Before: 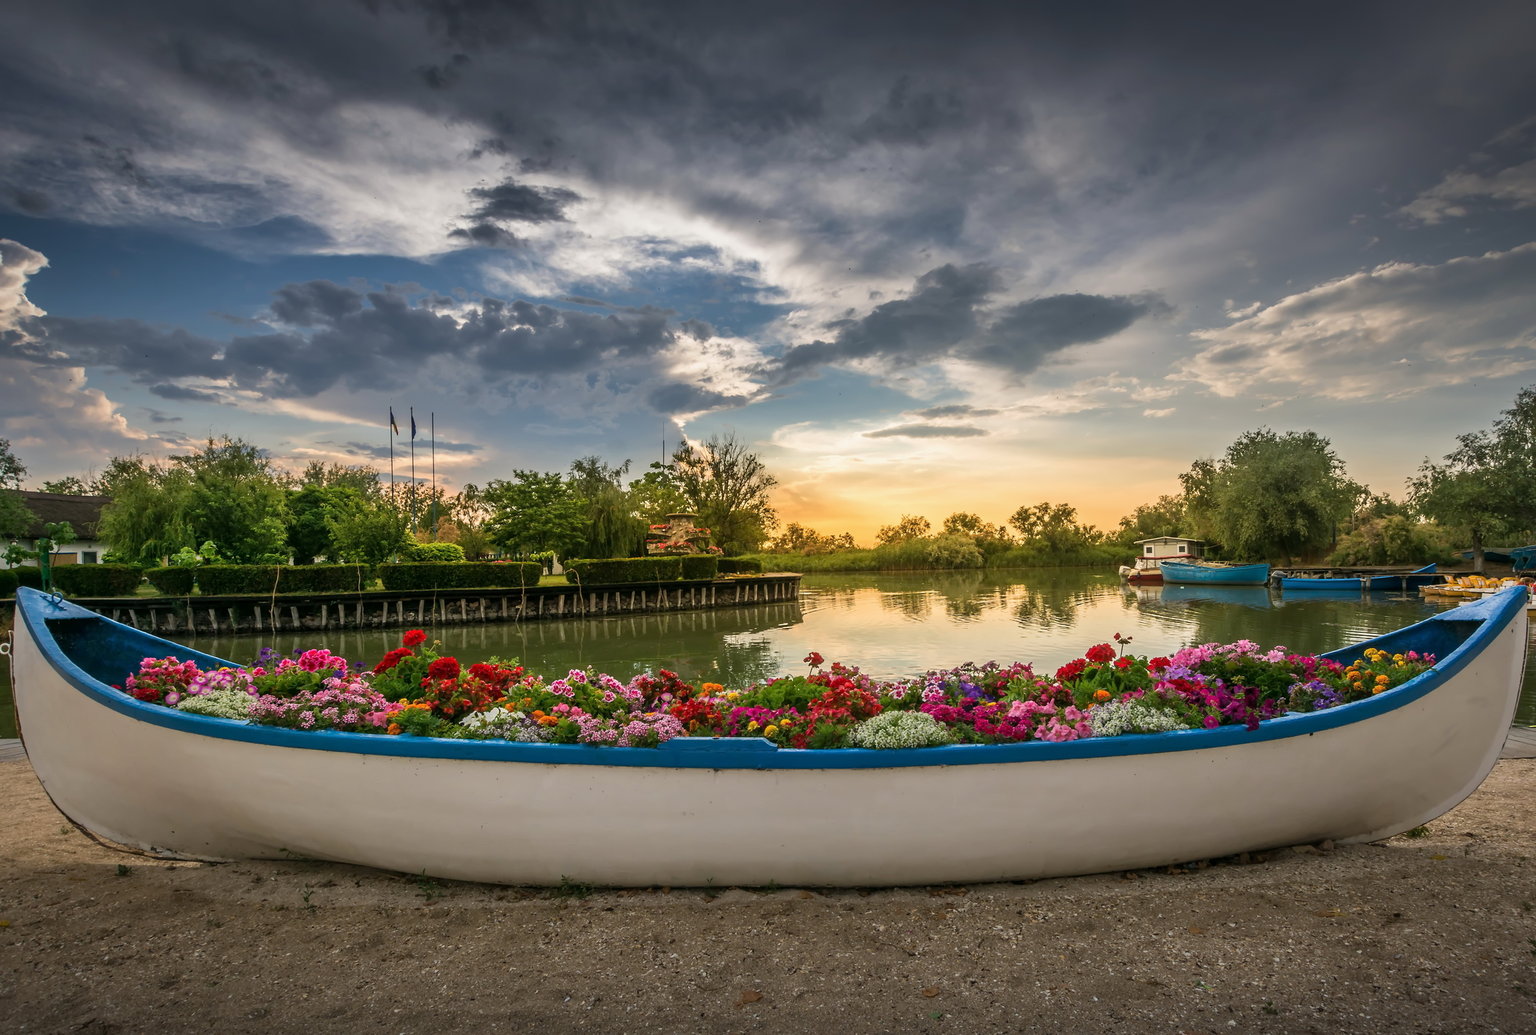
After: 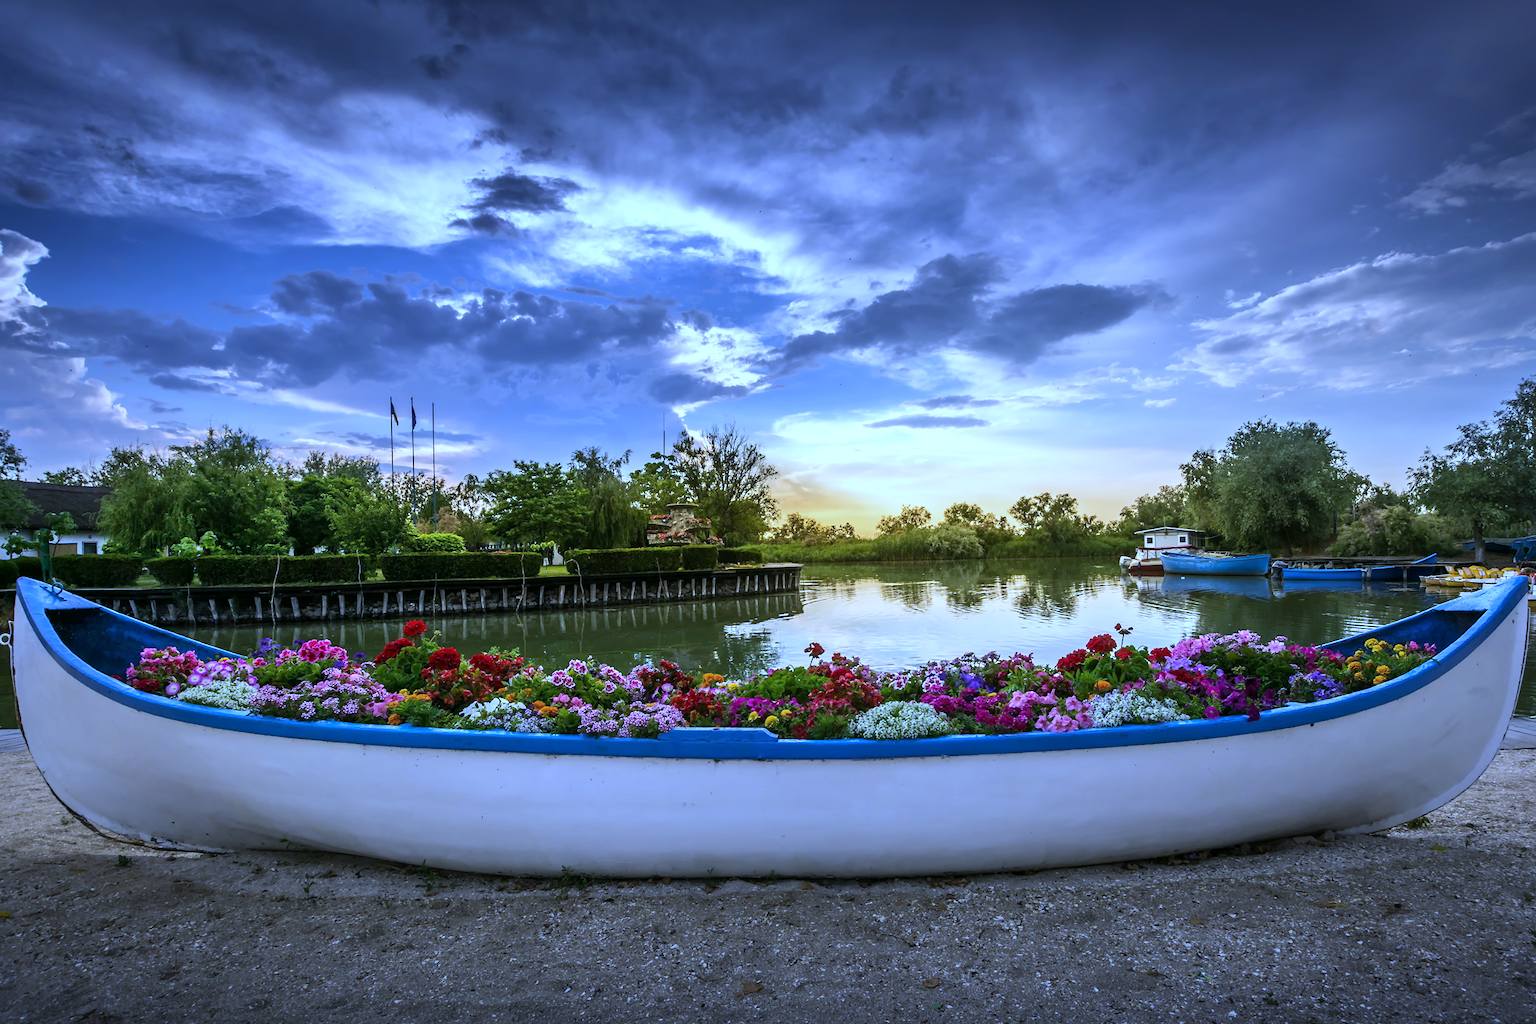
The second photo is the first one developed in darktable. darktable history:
crop: top 1.049%, right 0.001%
white balance: red 0.766, blue 1.537
tone equalizer: -8 EV -0.417 EV, -7 EV -0.389 EV, -6 EV -0.333 EV, -5 EV -0.222 EV, -3 EV 0.222 EV, -2 EV 0.333 EV, -1 EV 0.389 EV, +0 EV 0.417 EV, edges refinement/feathering 500, mask exposure compensation -1.57 EV, preserve details no
